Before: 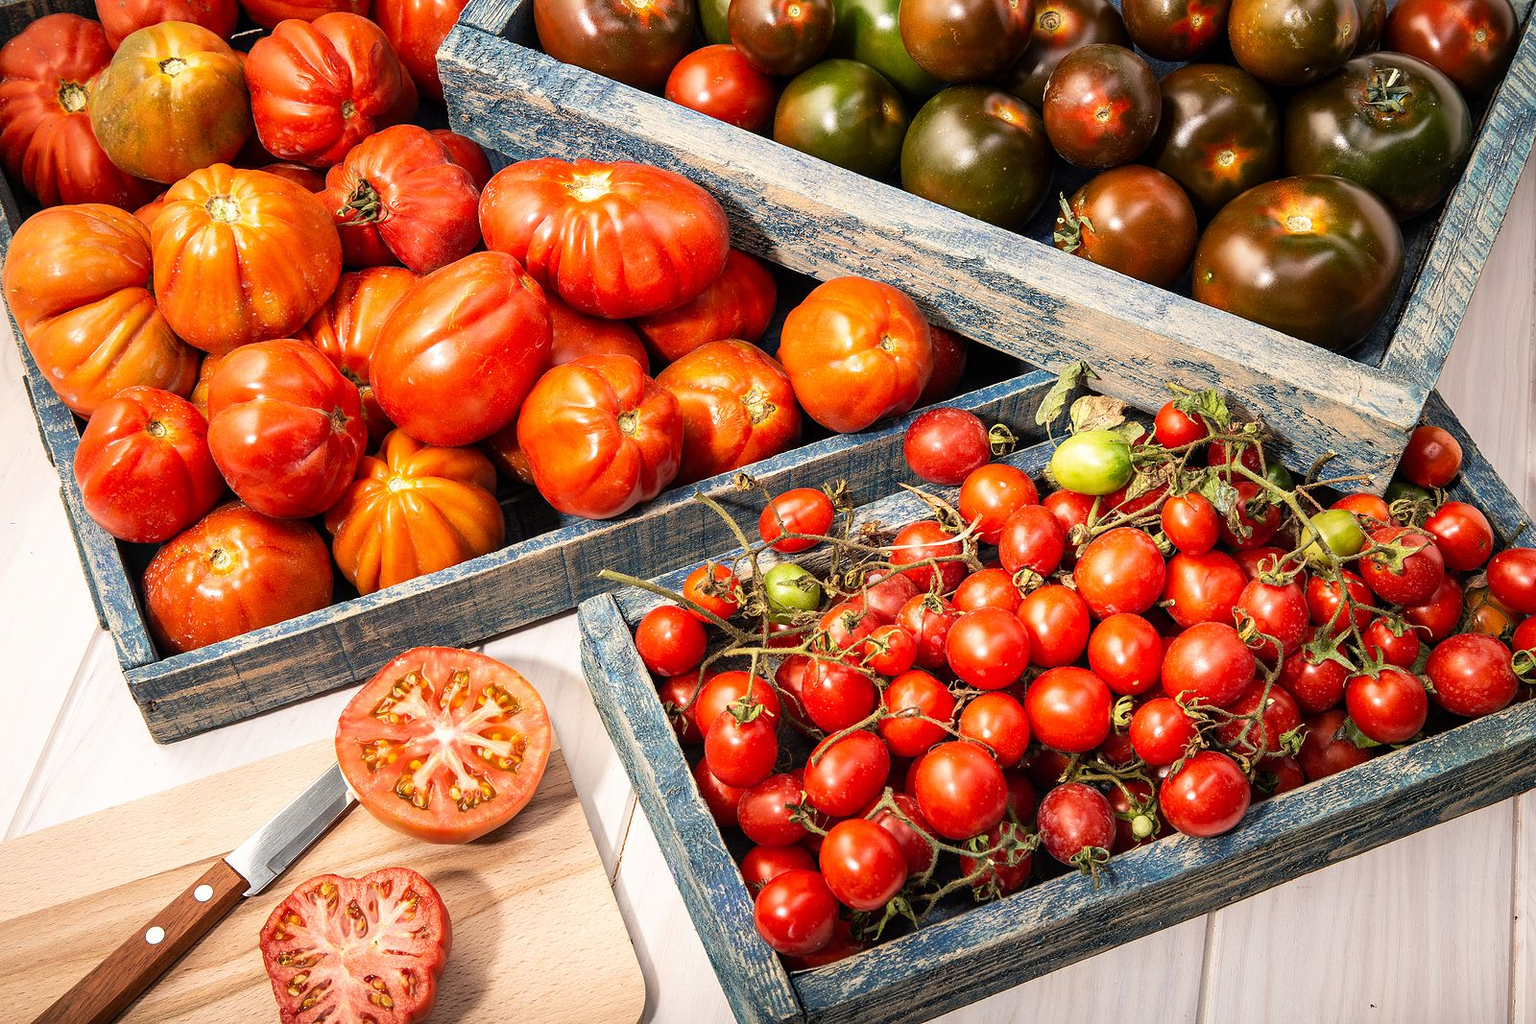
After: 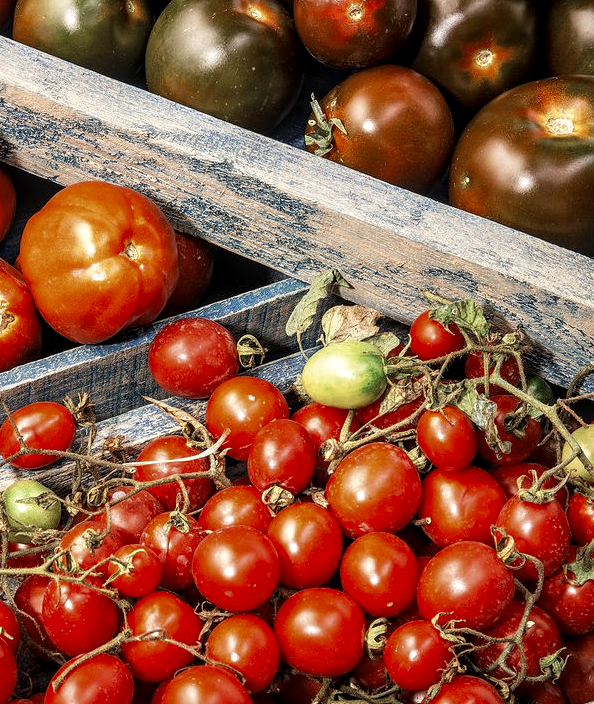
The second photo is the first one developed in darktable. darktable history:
local contrast: detail 130%
crop and rotate: left 49.581%, top 10.089%, right 13.278%, bottom 23.923%
color zones: curves: ch0 [(0, 0.5) (0.125, 0.4) (0.25, 0.5) (0.375, 0.4) (0.5, 0.4) (0.625, 0.6) (0.75, 0.6) (0.875, 0.5)]; ch1 [(0, 0.35) (0.125, 0.45) (0.25, 0.35) (0.375, 0.35) (0.5, 0.35) (0.625, 0.35) (0.75, 0.45) (0.875, 0.35)]; ch2 [(0, 0.6) (0.125, 0.5) (0.25, 0.5) (0.375, 0.6) (0.5, 0.6) (0.625, 0.5) (0.75, 0.5) (0.875, 0.5)]
